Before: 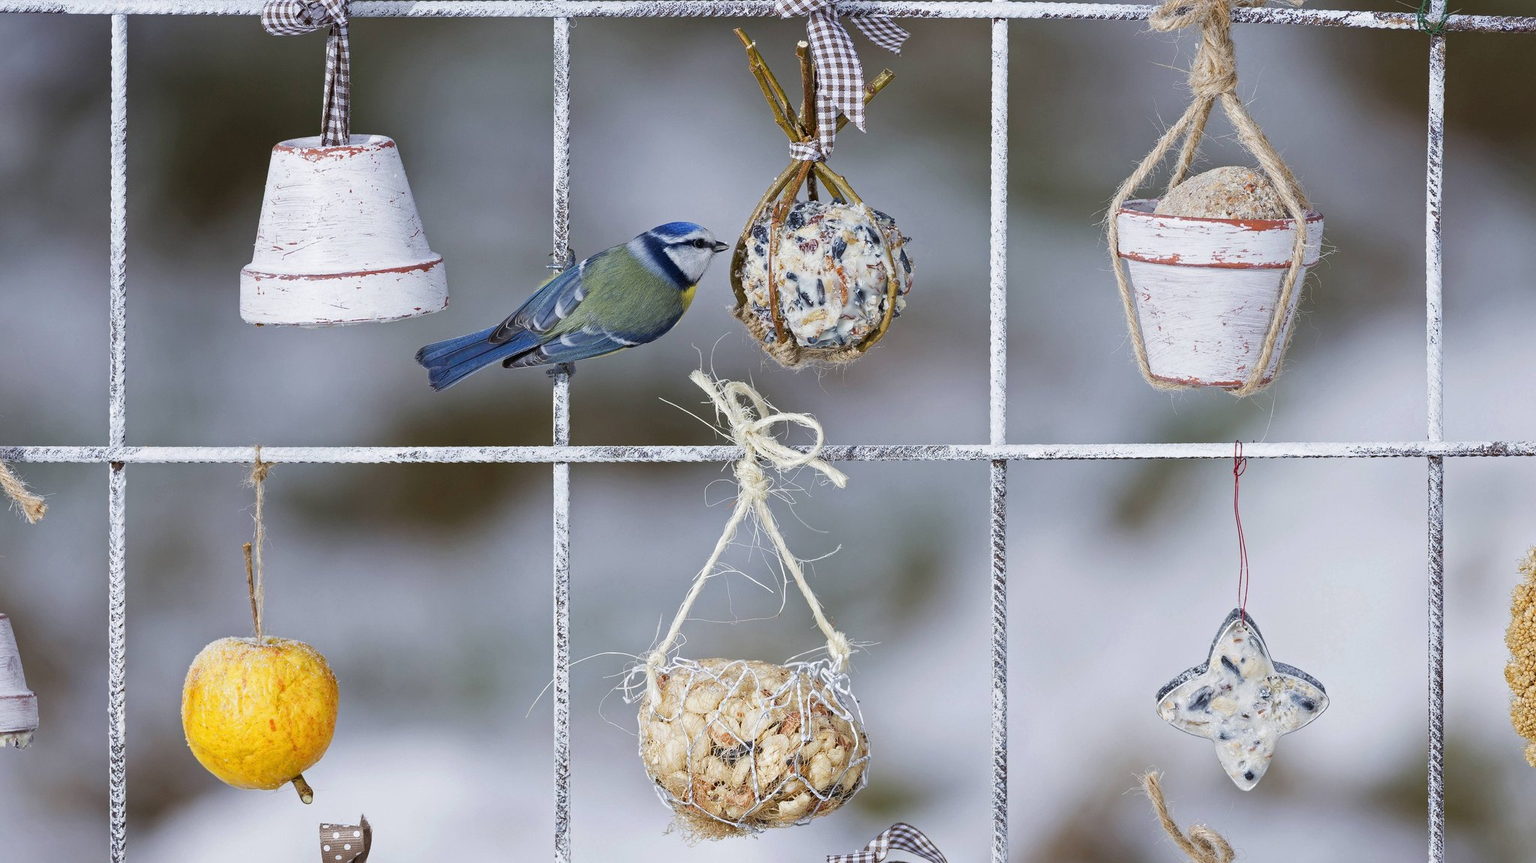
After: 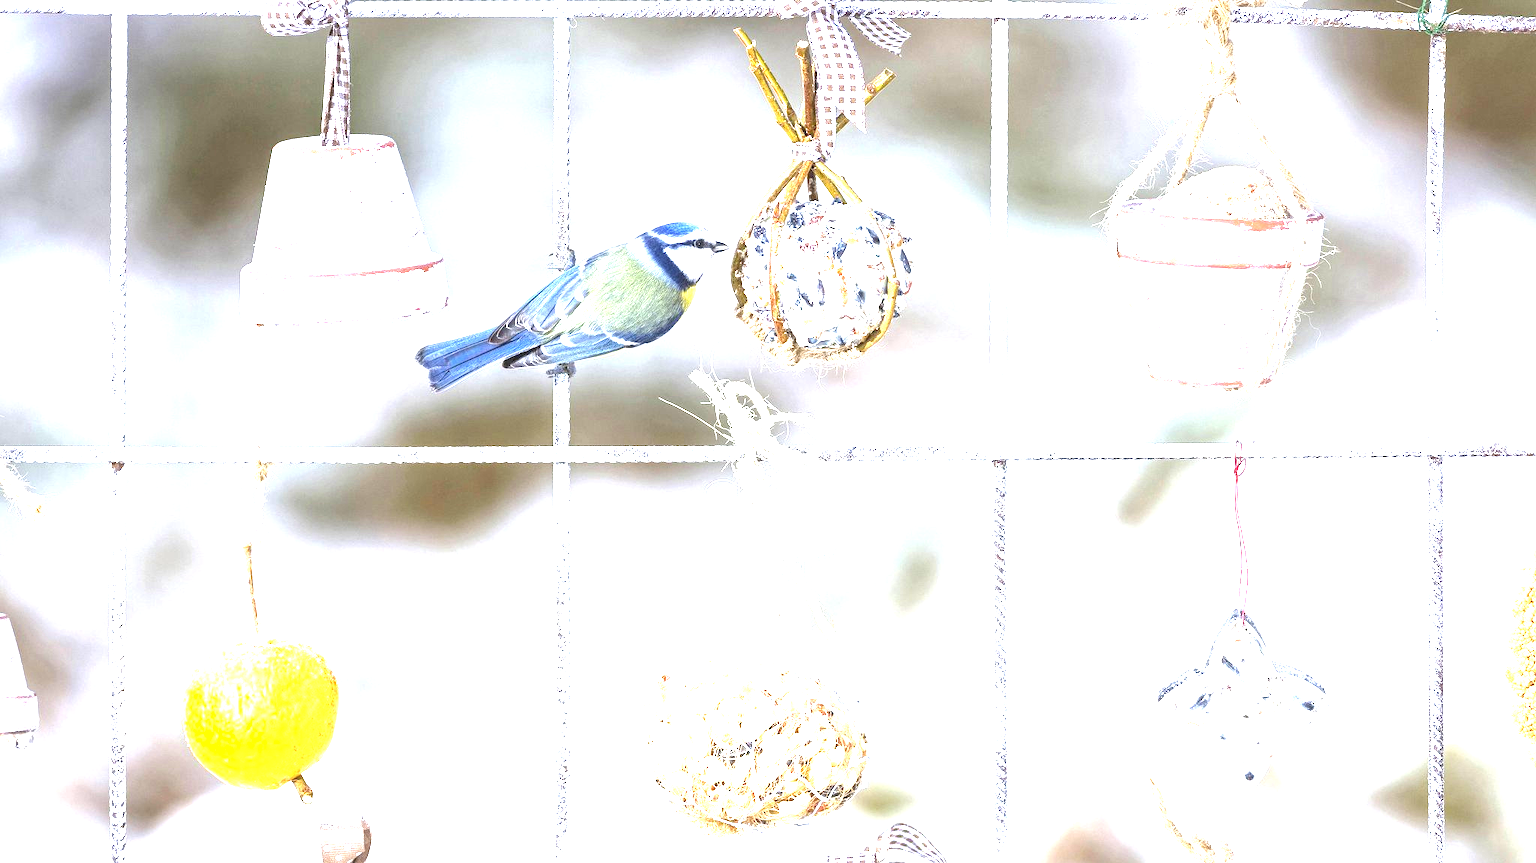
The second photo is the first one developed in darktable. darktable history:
local contrast: on, module defaults
exposure: black level correction 0, exposure 2.392 EV, compensate exposure bias true, compensate highlight preservation false
